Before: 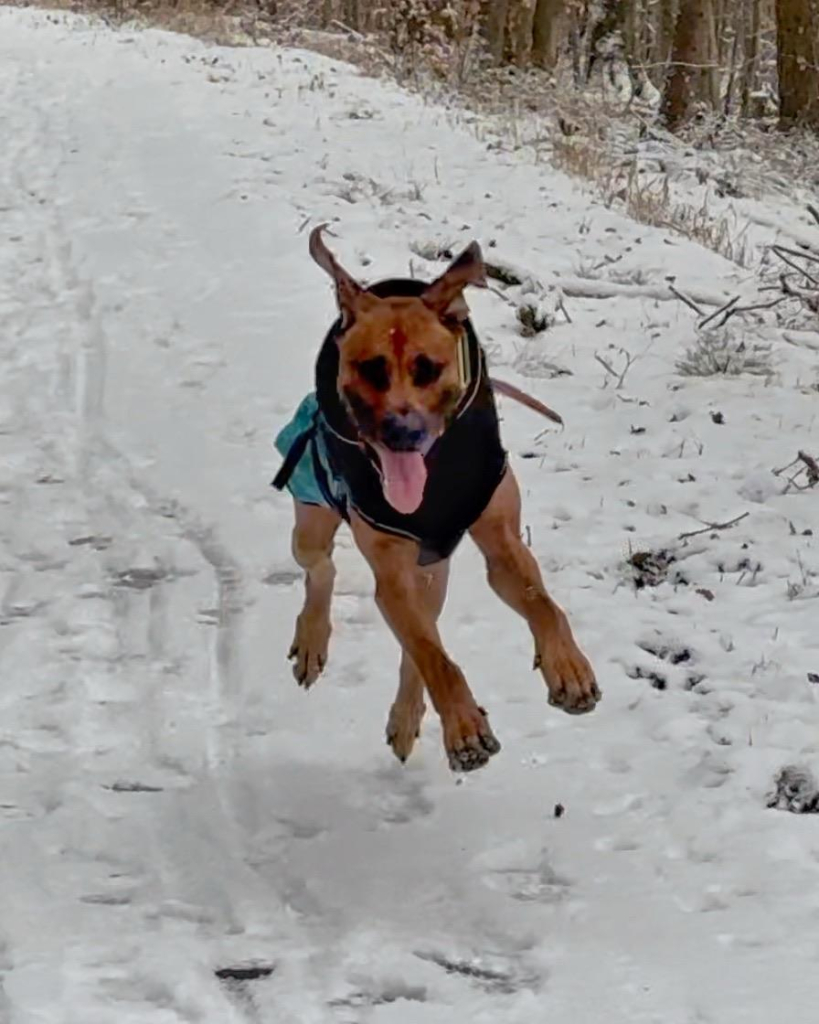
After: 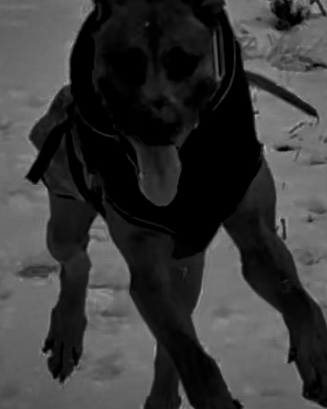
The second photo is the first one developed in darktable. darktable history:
shadows and highlights: on, module defaults
crop: left 30%, top 30%, right 30%, bottom 30%
contrast brightness saturation: contrast 0.02, brightness -1, saturation -1
vignetting: fall-off start 100%, brightness -0.282, width/height ratio 1.31
color balance rgb: shadows lift › chroma 7.23%, shadows lift › hue 246.48°, highlights gain › chroma 5.38%, highlights gain › hue 196.93°, white fulcrum 1 EV
